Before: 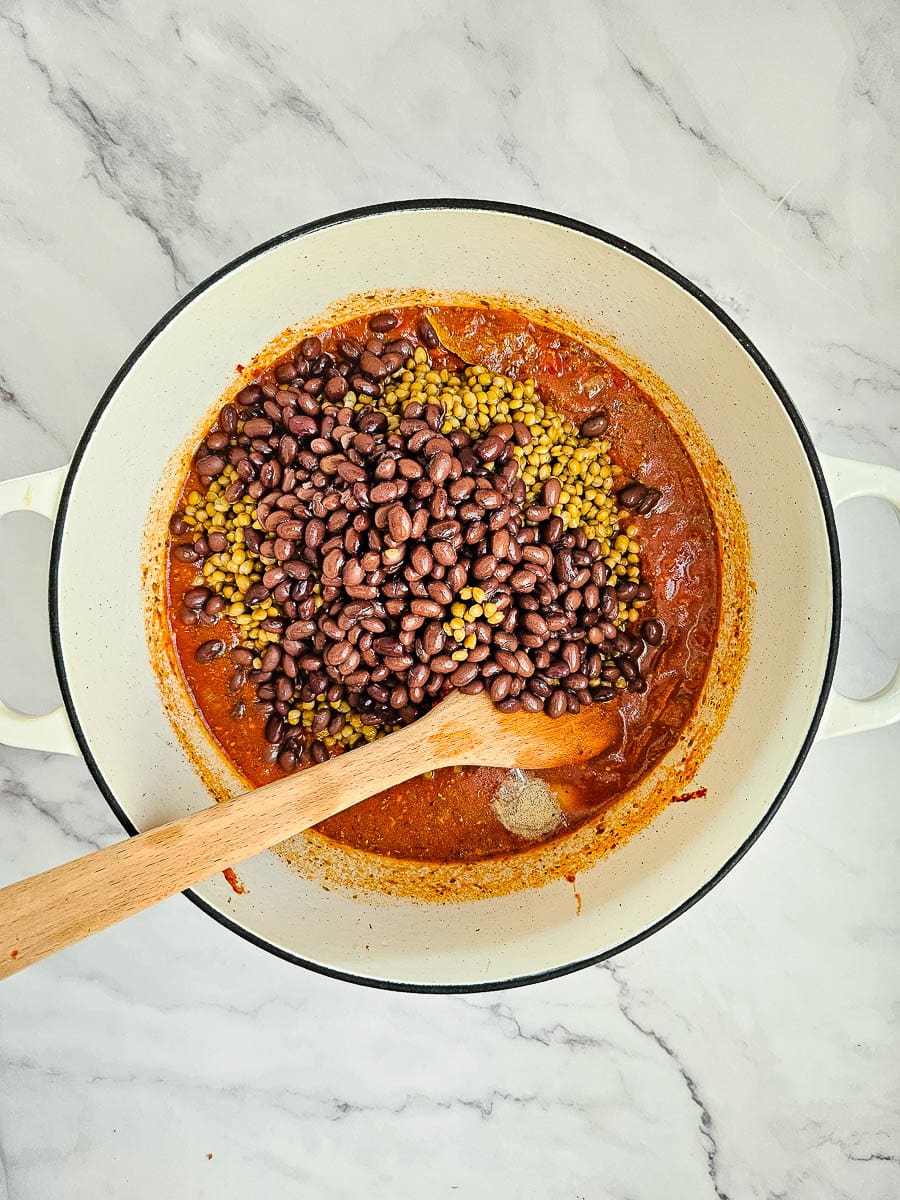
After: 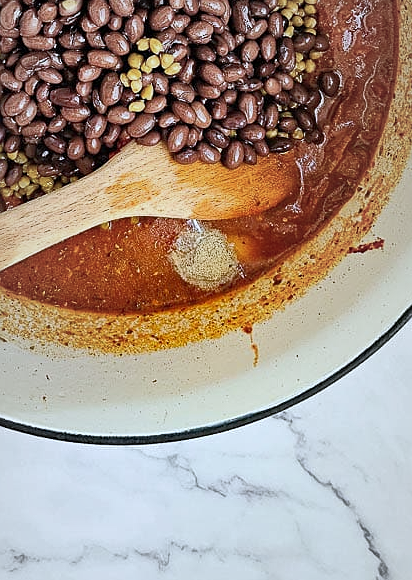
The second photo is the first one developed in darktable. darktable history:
crop: left 35.976%, top 45.819%, right 18.162%, bottom 5.807%
white balance: red 0.931, blue 1.11
sharpen: radius 1.272, amount 0.305, threshold 0
shadows and highlights: shadows 43.06, highlights 6.94
vignetting: fall-off start 18.21%, fall-off radius 137.95%, brightness -0.207, center (-0.078, 0.066), width/height ratio 0.62, shape 0.59
